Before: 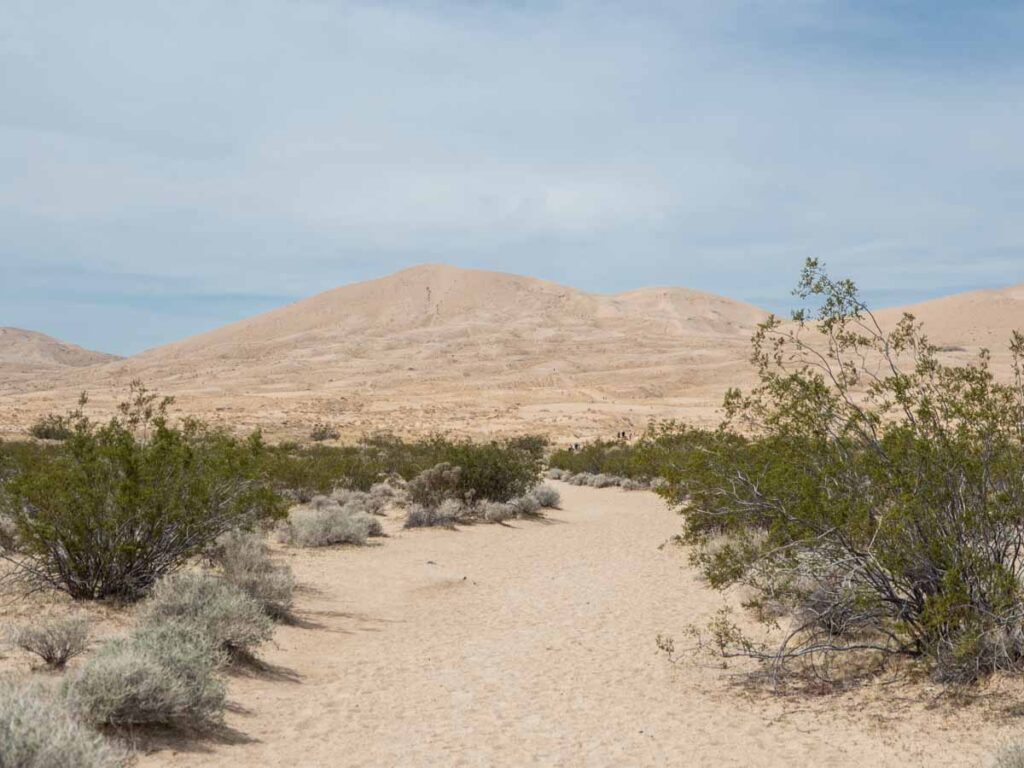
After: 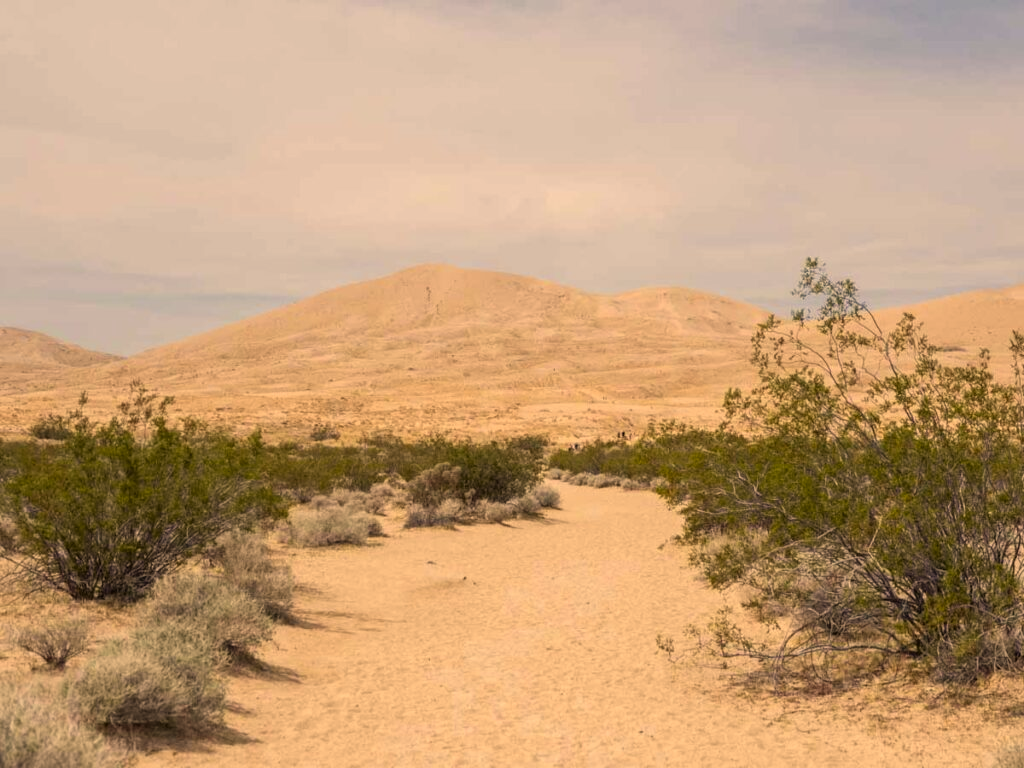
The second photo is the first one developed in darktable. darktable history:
color correction: highlights a* 14.93, highlights b* 30.8
